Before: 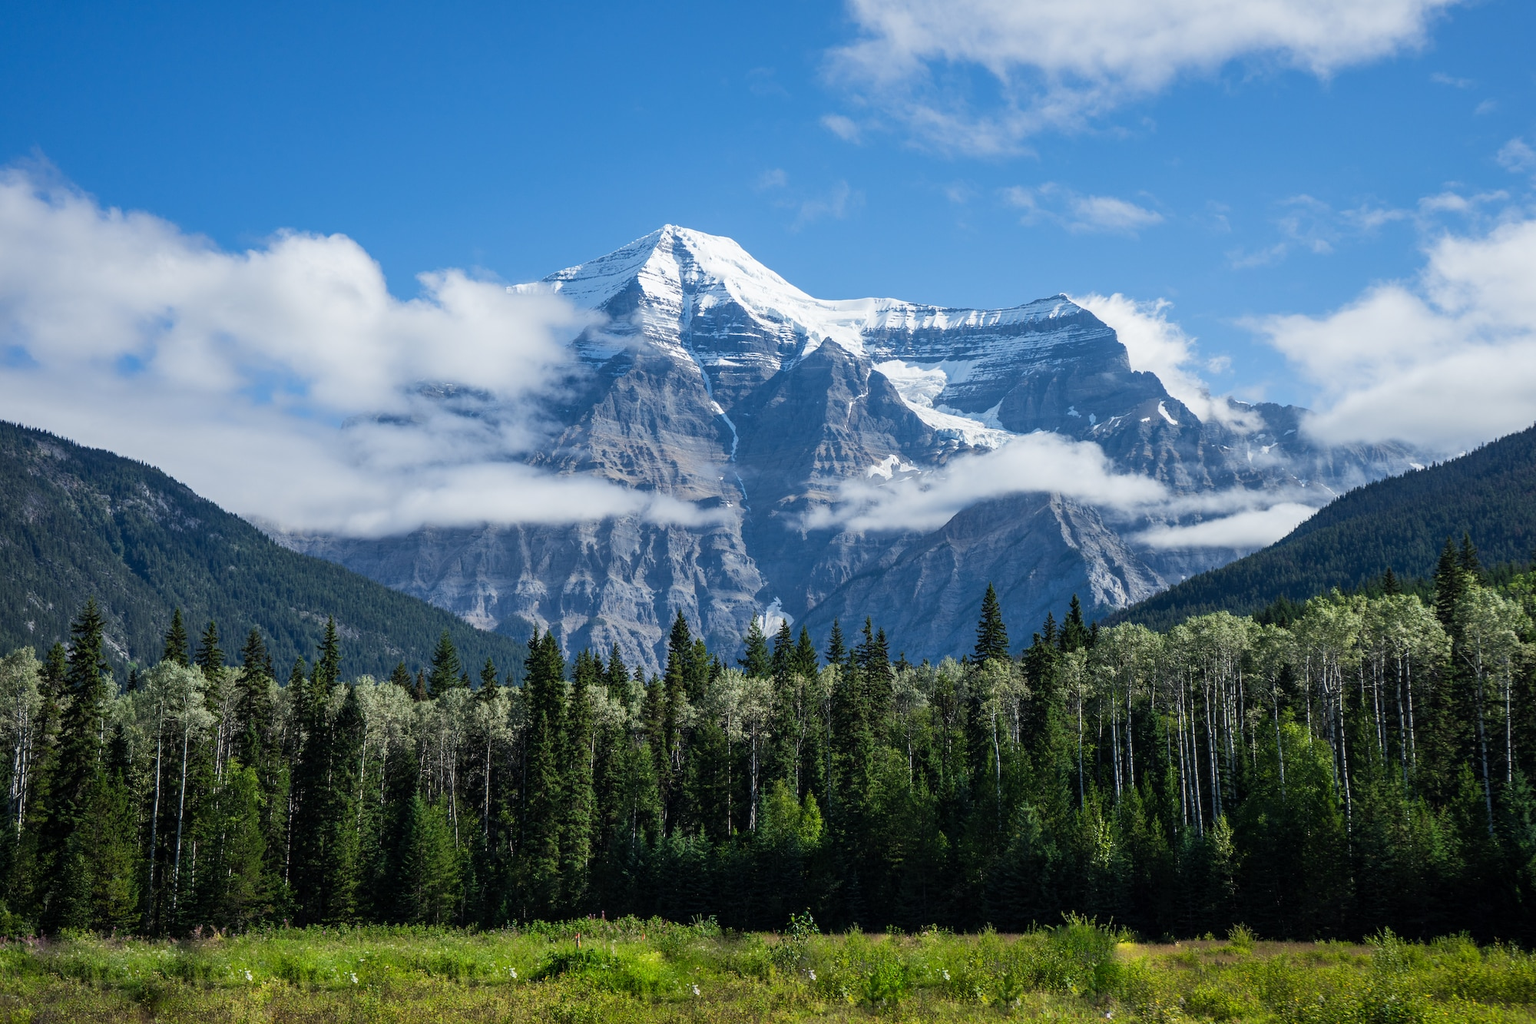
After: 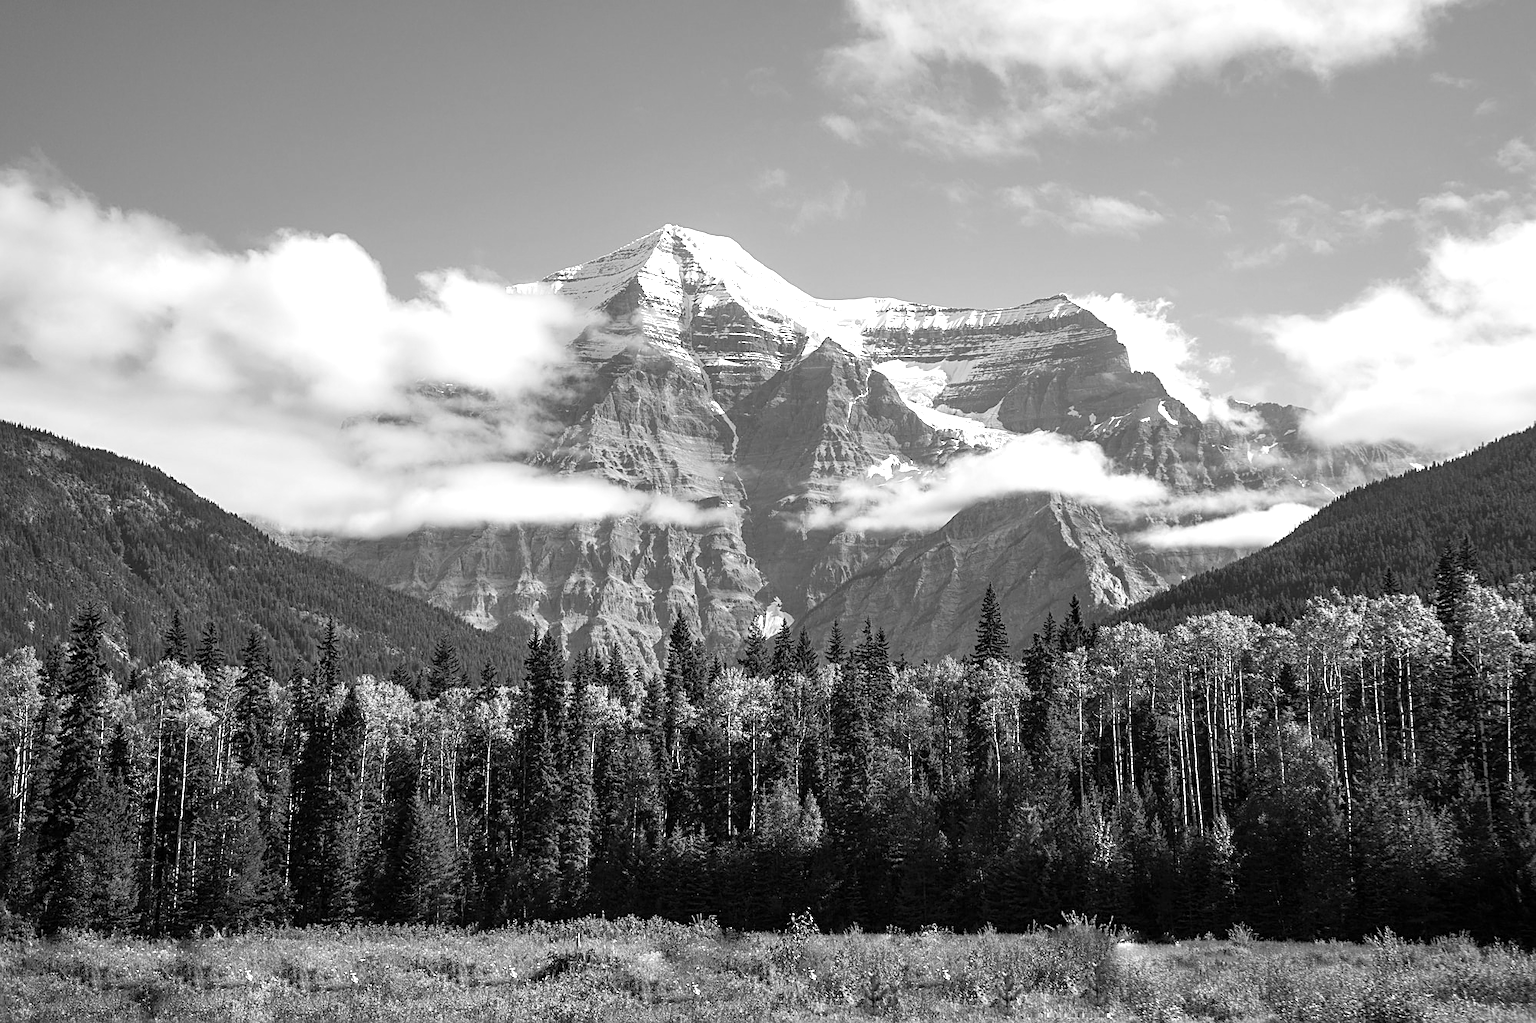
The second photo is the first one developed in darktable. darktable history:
exposure: exposure 0.669 EV, compensate highlight preservation false
sharpen: on, module defaults
monochrome: a -3.63, b -0.465
